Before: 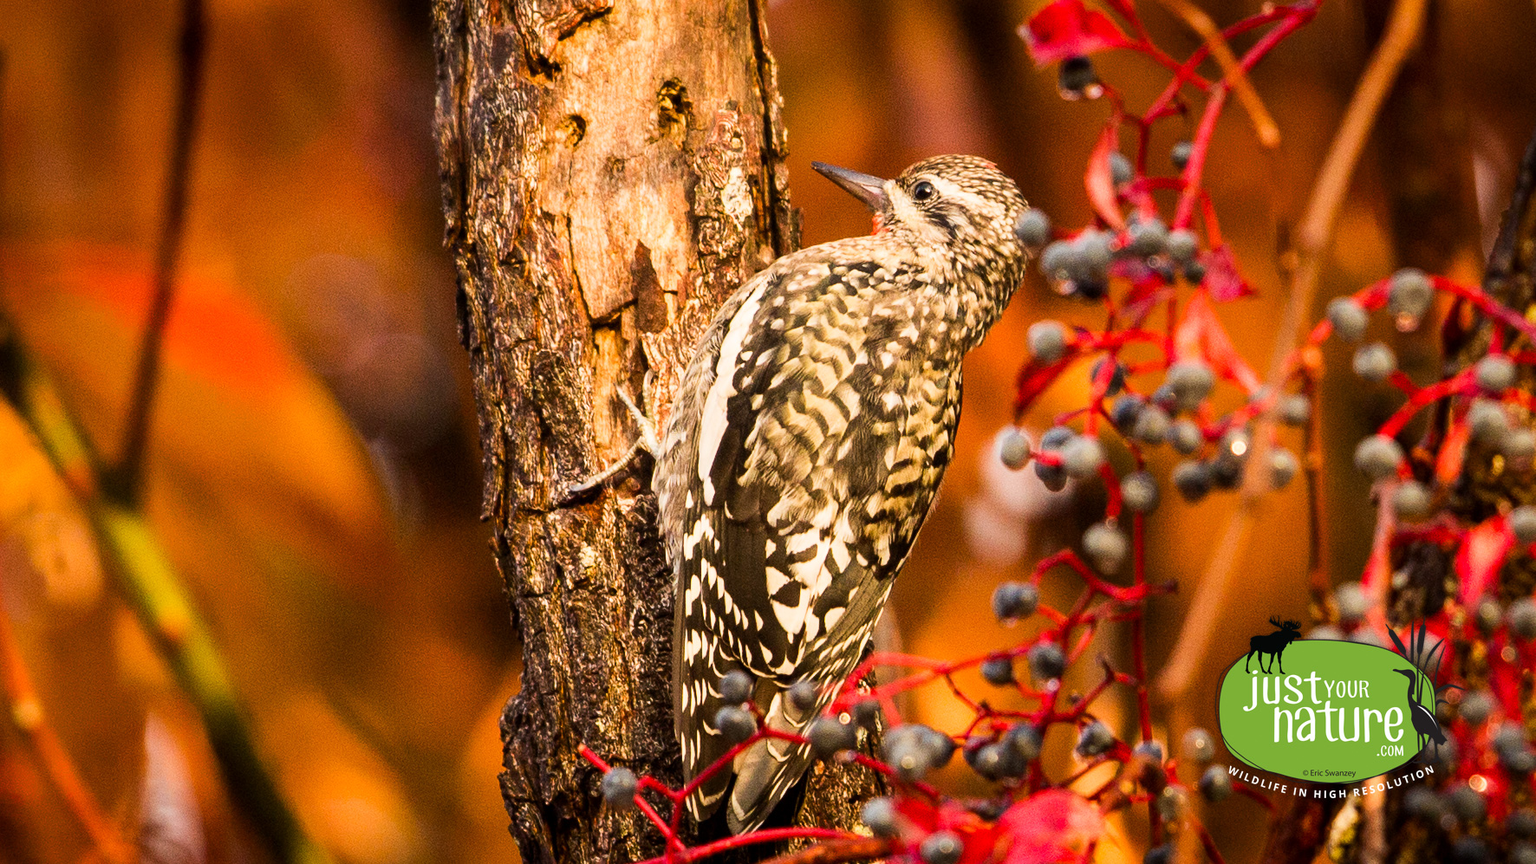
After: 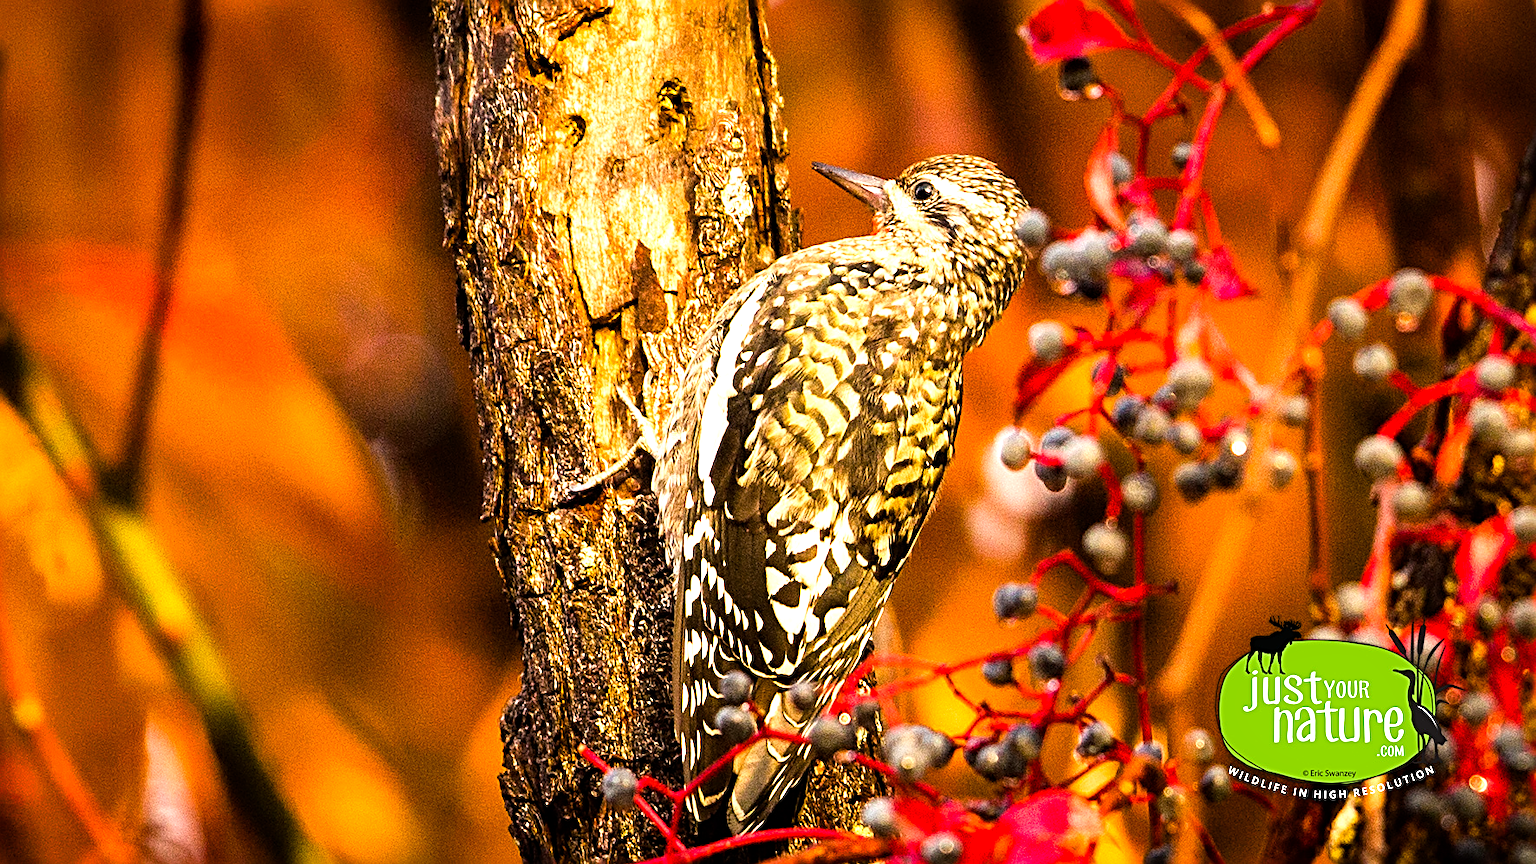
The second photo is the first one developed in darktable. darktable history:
tone equalizer: -8 EV -0.781 EV, -7 EV -0.716 EV, -6 EV -0.617 EV, -5 EV -0.386 EV, -3 EV 0.386 EV, -2 EV 0.6 EV, -1 EV 0.675 EV, +0 EV 0.719 EV
sharpen: radius 2.554, amount 0.647
color balance rgb: shadows lift › chroma 0.722%, shadows lift › hue 113.54°, perceptual saturation grading › global saturation 19.977%
